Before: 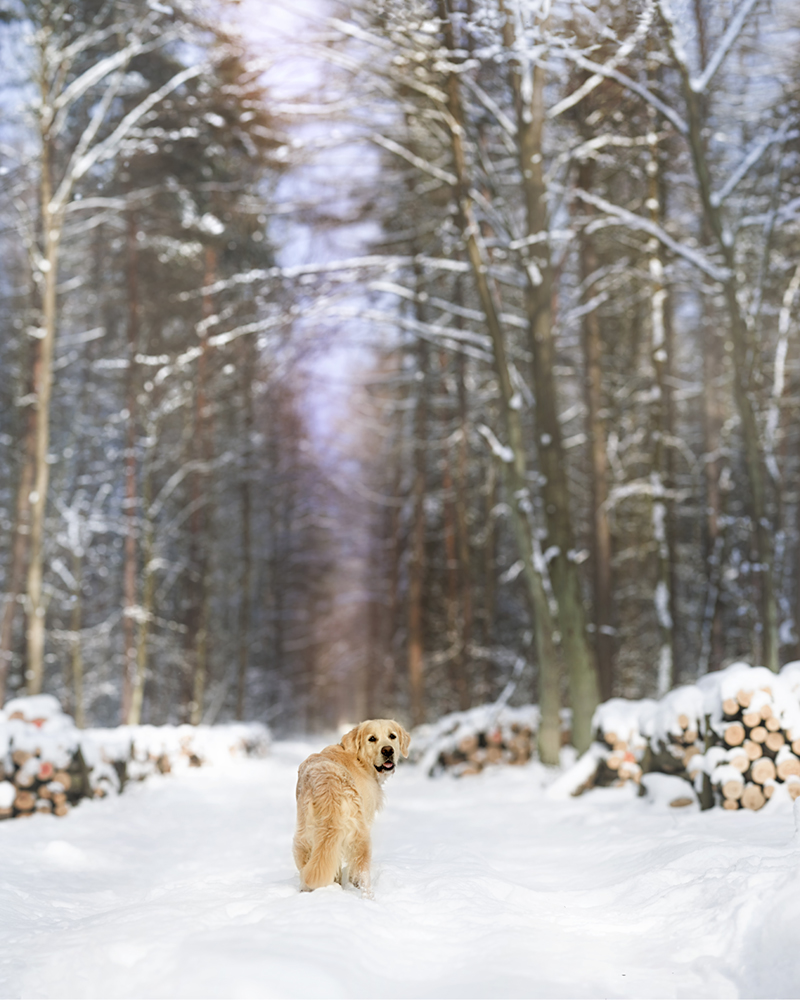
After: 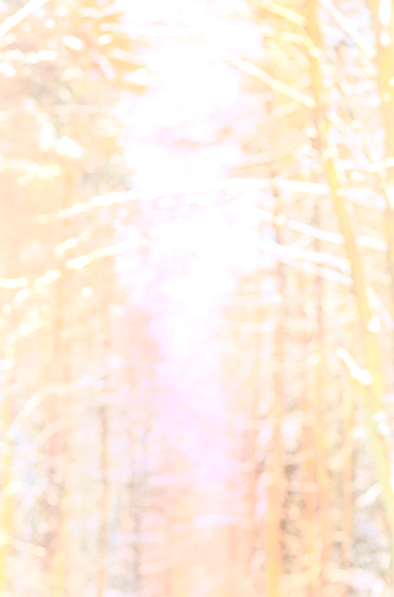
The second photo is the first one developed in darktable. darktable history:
tone curve: curves: ch0 [(0, 0.098) (0.262, 0.324) (0.421, 0.59) (0.54, 0.803) (0.725, 0.922) (0.99, 0.974)], color space Lab, independent channels, preserve colors none
tone equalizer: -7 EV 0.147 EV, -6 EV 0.627 EV, -5 EV 1.16 EV, -4 EV 1.36 EV, -3 EV 1.15 EV, -2 EV 0.6 EV, -1 EV 0.162 EV, mask exposure compensation -0.507 EV
contrast brightness saturation: contrast 0.103, brightness 0.016, saturation 0.019
color correction: highlights a* 3.83, highlights b* 5.08
crop: left 17.837%, top 7.752%, right 32.856%, bottom 32.491%
exposure: black level correction 0, exposure 2.12 EV, compensate highlight preservation false
